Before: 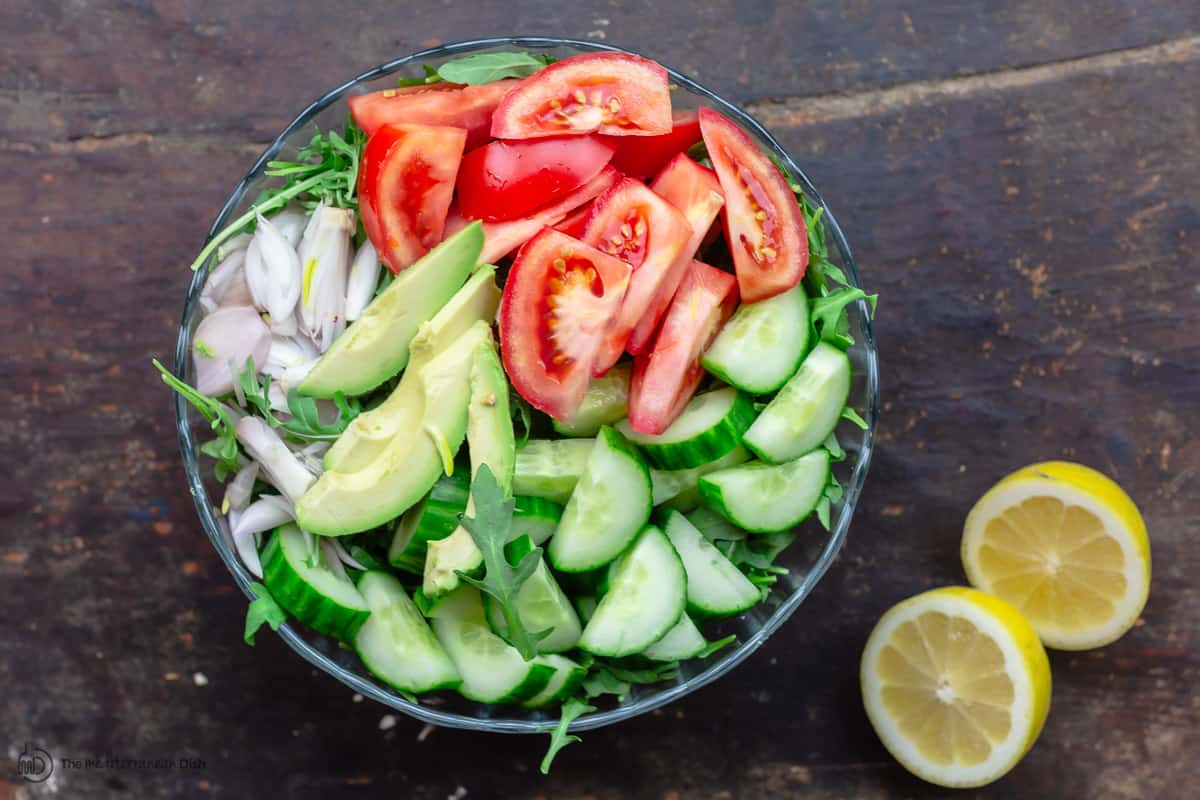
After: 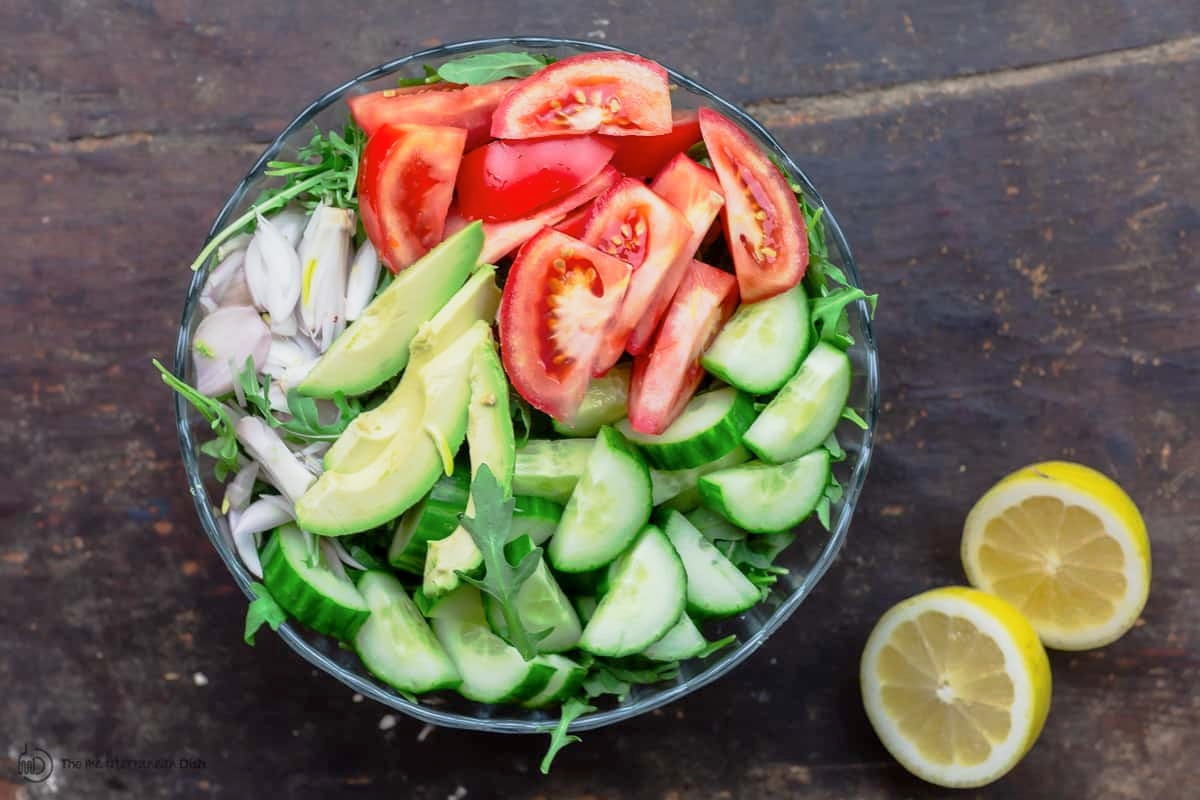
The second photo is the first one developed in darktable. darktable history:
tone curve: curves: ch0 [(0.013, 0) (0.061, 0.068) (0.239, 0.256) (0.502, 0.505) (0.683, 0.676) (0.761, 0.773) (0.858, 0.858) (0.987, 0.945)]; ch1 [(0, 0) (0.172, 0.123) (0.304, 0.288) (0.414, 0.44) (0.472, 0.473) (0.502, 0.508) (0.521, 0.528) (0.583, 0.595) (0.654, 0.673) (0.728, 0.761) (1, 1)]; ch2 [(0, 0) (0.411, 0.424) (0.485, 0.476) (0.502, 0.502) (0.553, 0.557) (0.57, 0.576) (1, 1)], preserve colors none
